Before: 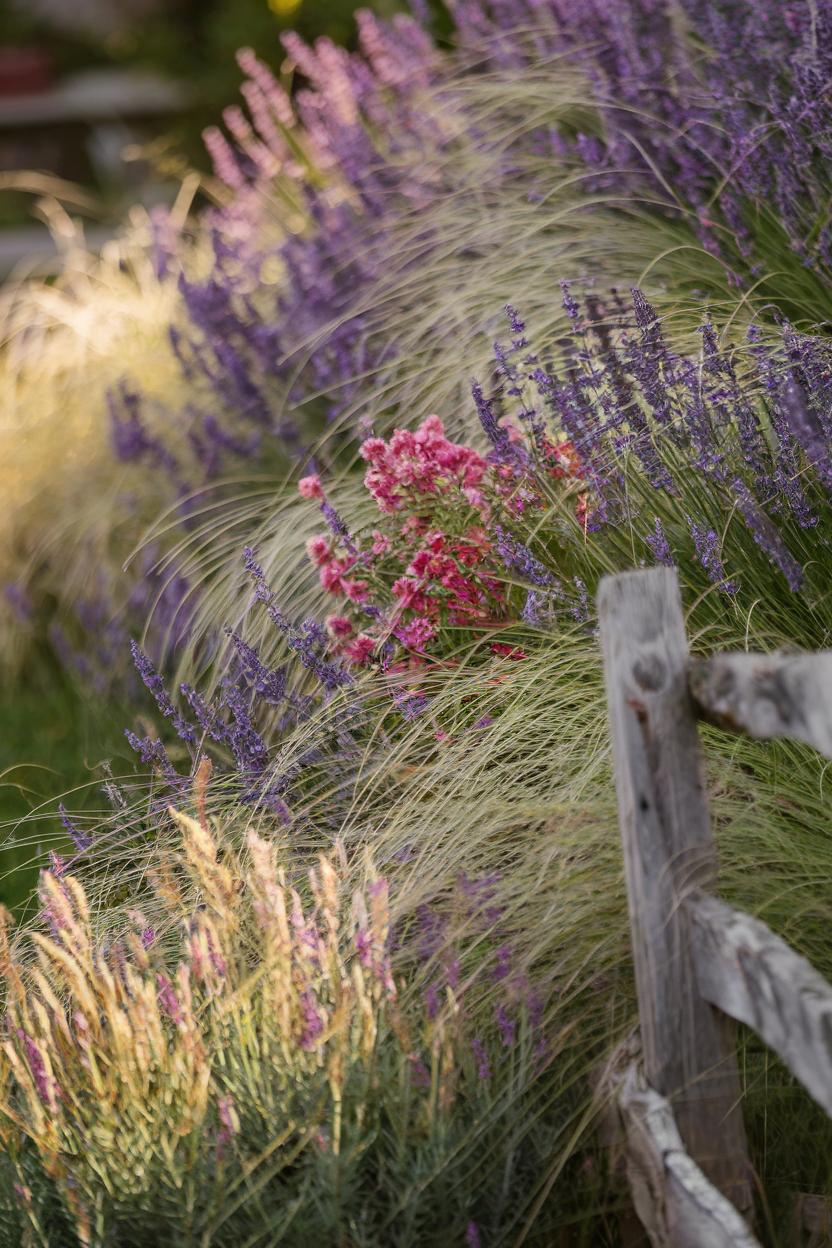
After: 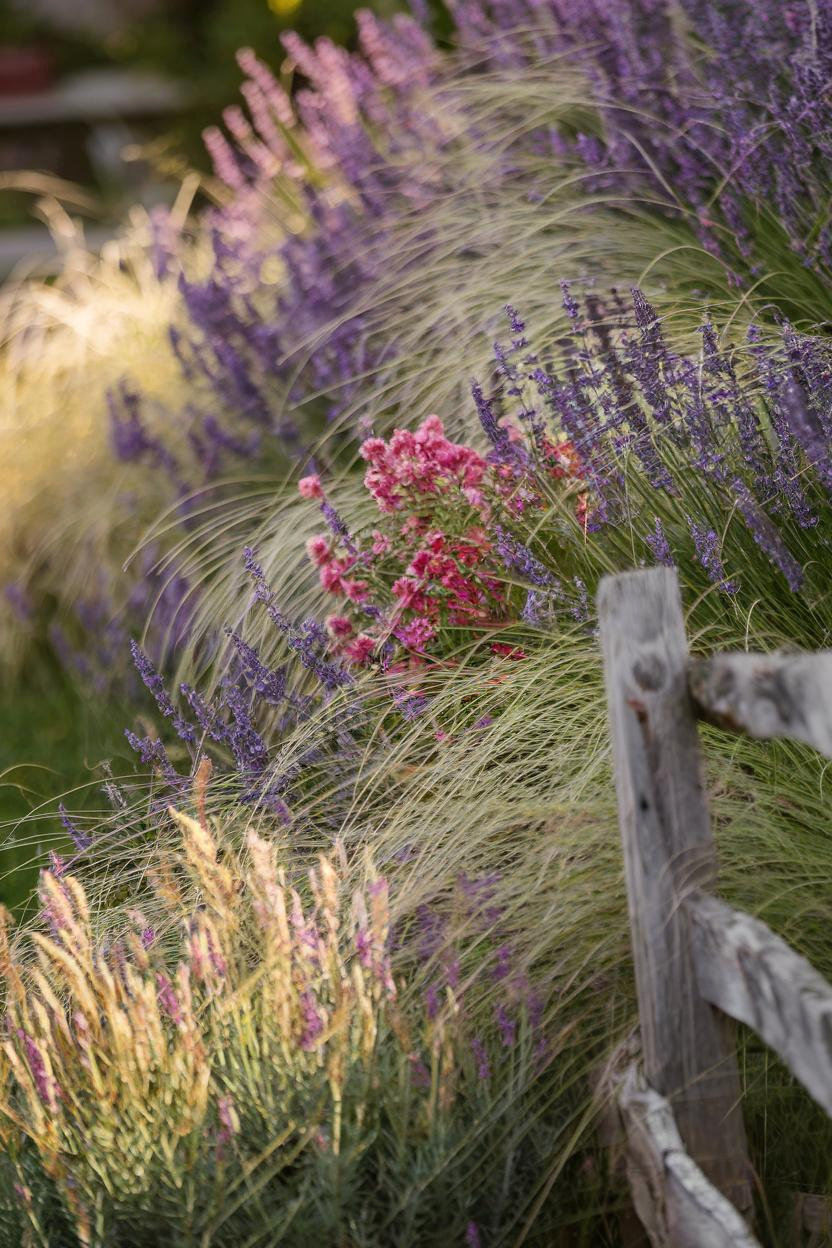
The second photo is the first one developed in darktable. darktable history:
levels: black 0.053%, levels [0, 0.492, 0.984]
